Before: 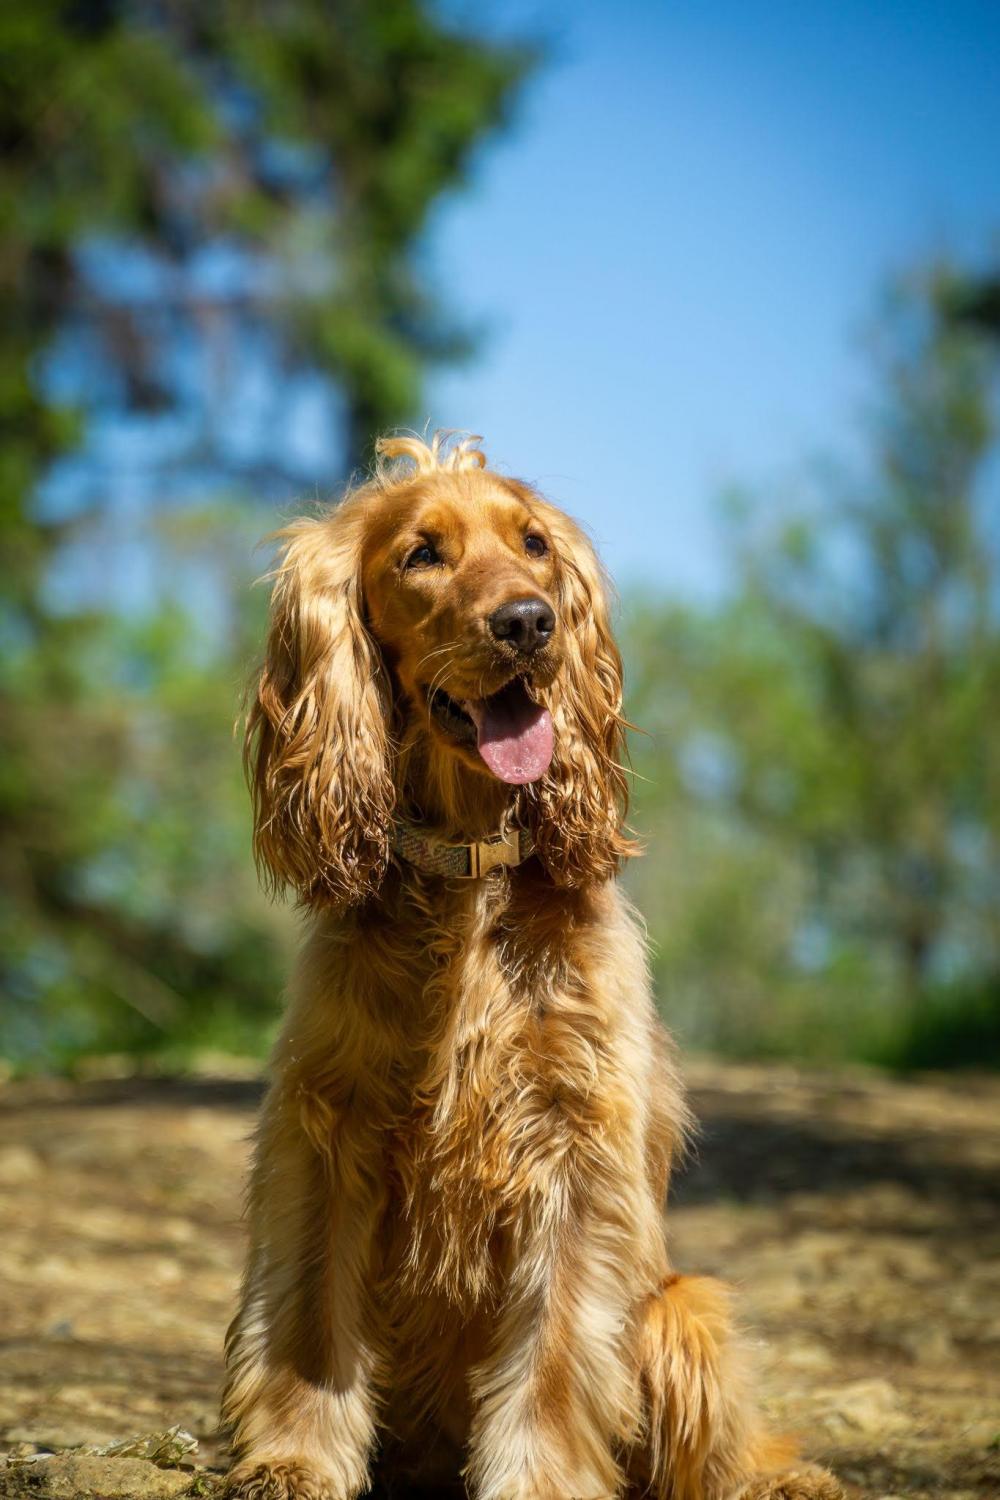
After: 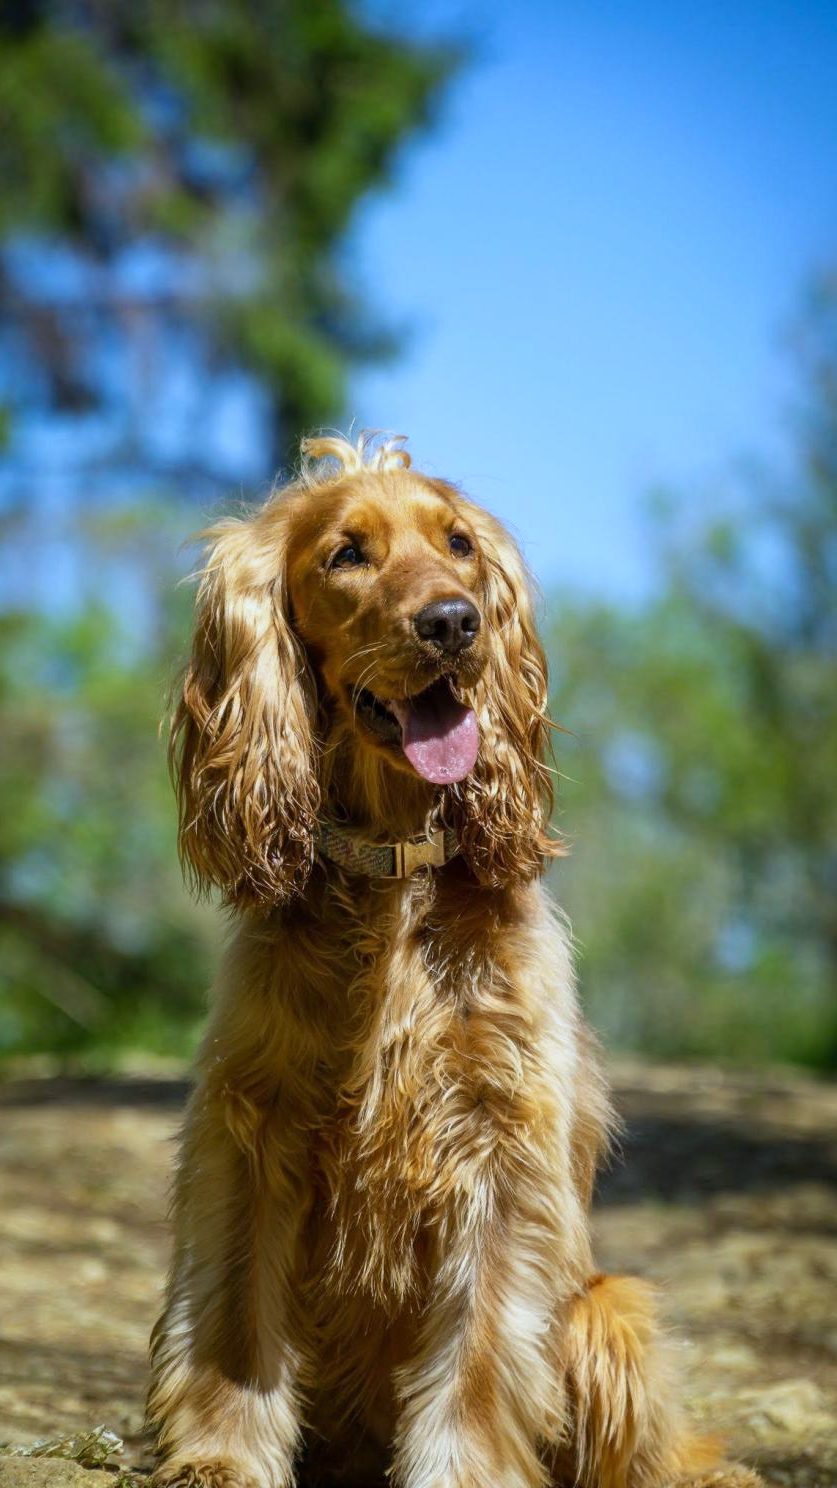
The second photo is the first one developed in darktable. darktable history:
rotate and perspective: automatic cropping off
crop: left 7.598%, right 7.873%
white balance: red 0.926, green 1.003, blue 1.133
